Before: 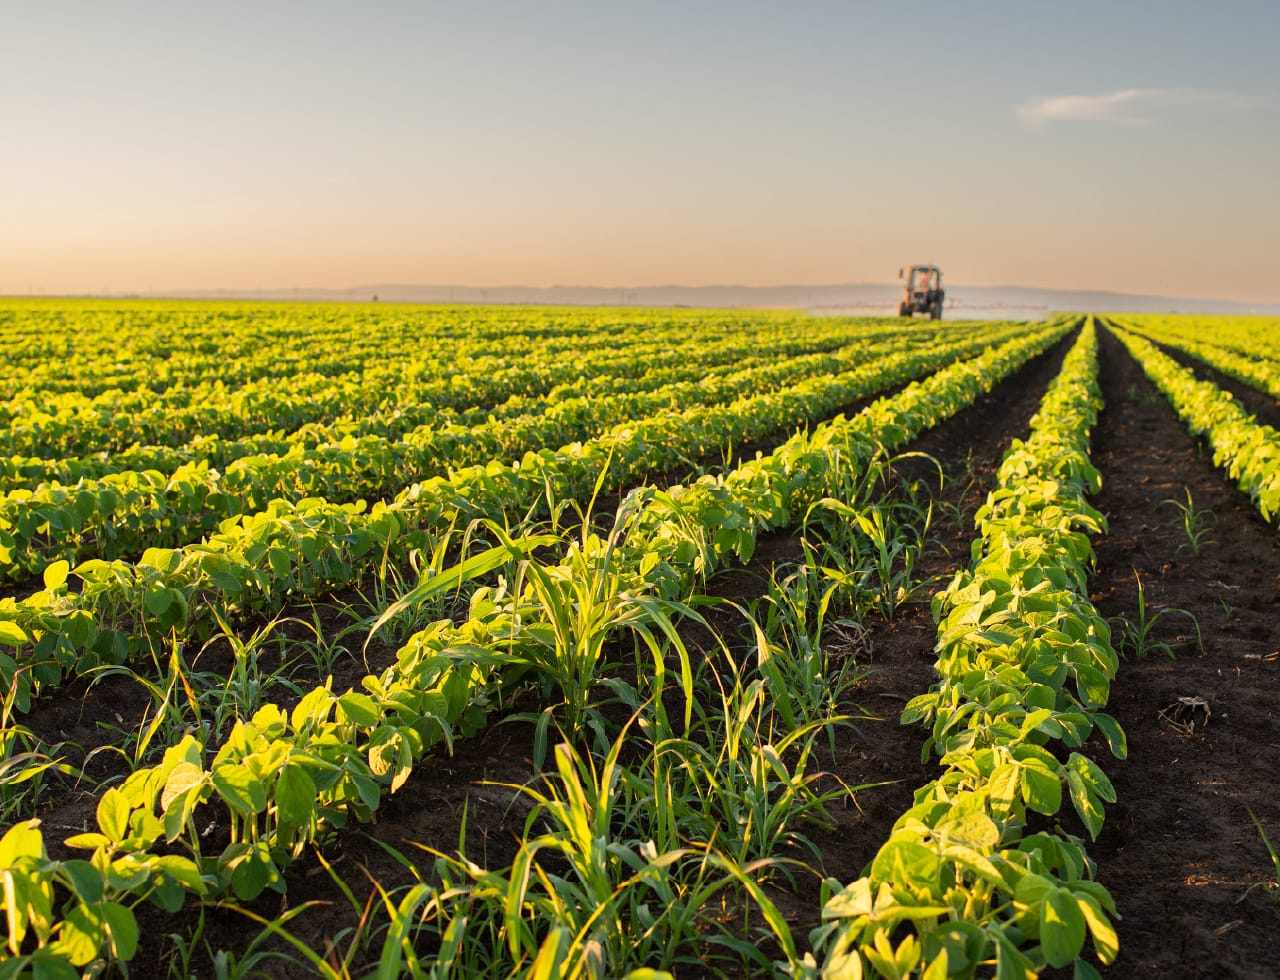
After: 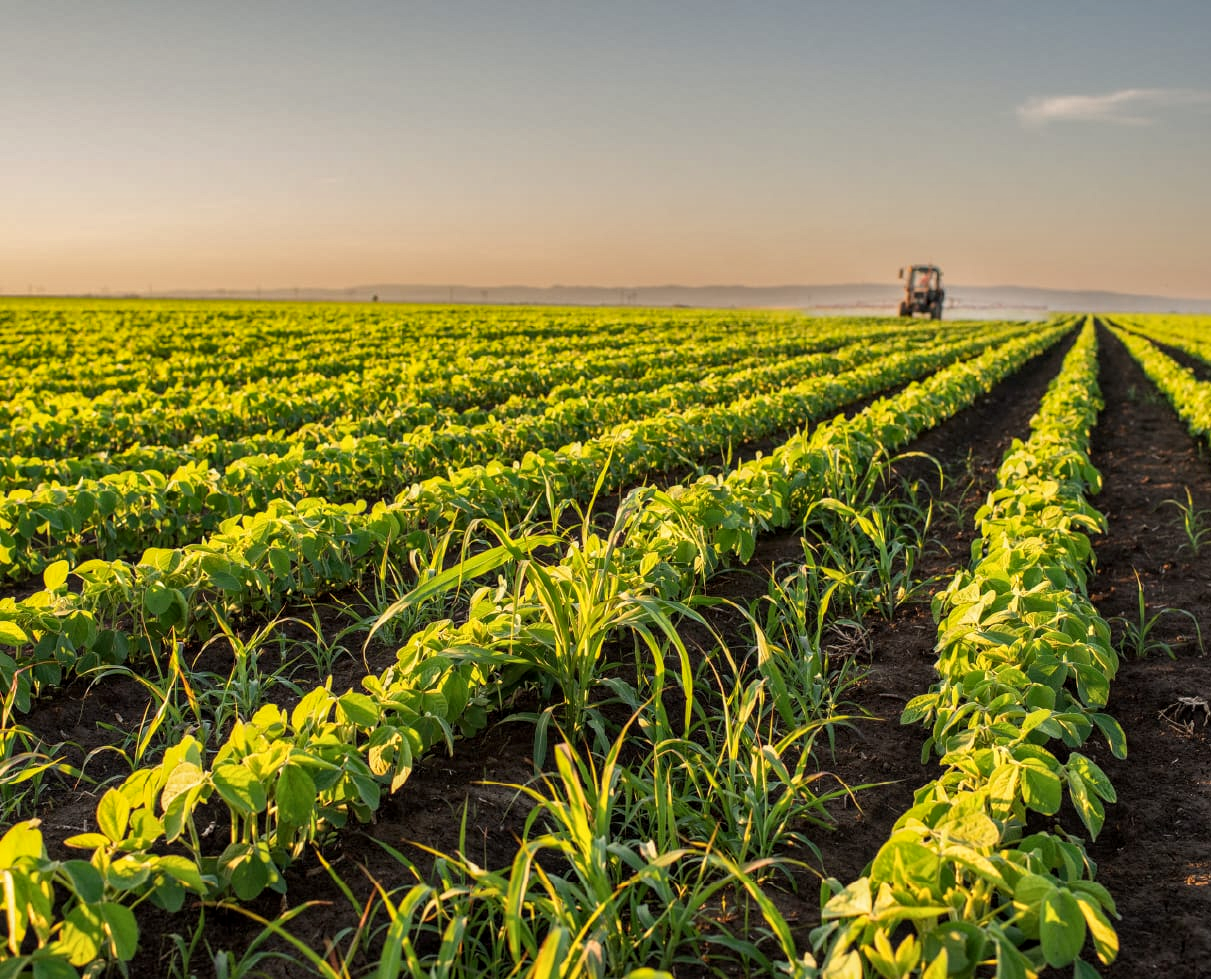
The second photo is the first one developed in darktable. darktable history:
crop and rotate: left 0%, right 5.346%
shadows and highlights: radius 107.3, shadows 23.43, highlights -57.98, low approximation 0.01, soften with gaussian
local contrast: on, module defaults
exposure: exposure -0.03 EV, compensate highlight preservation false
